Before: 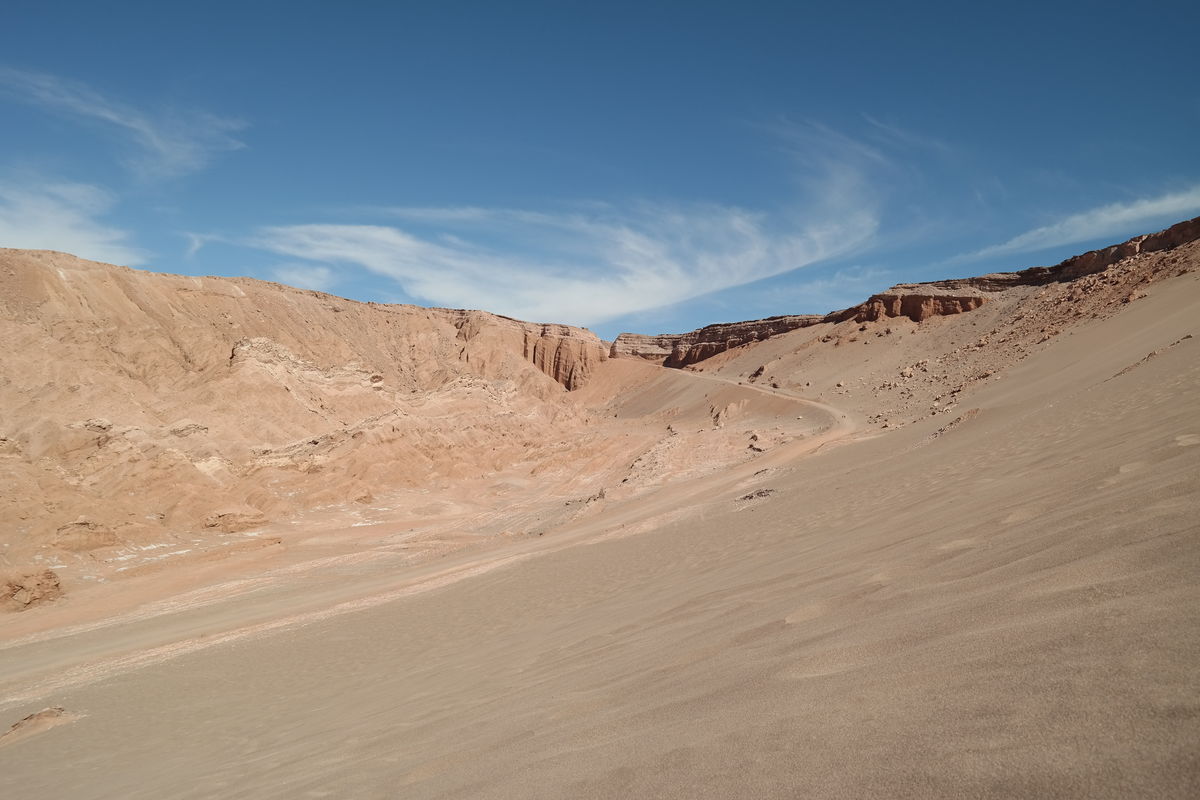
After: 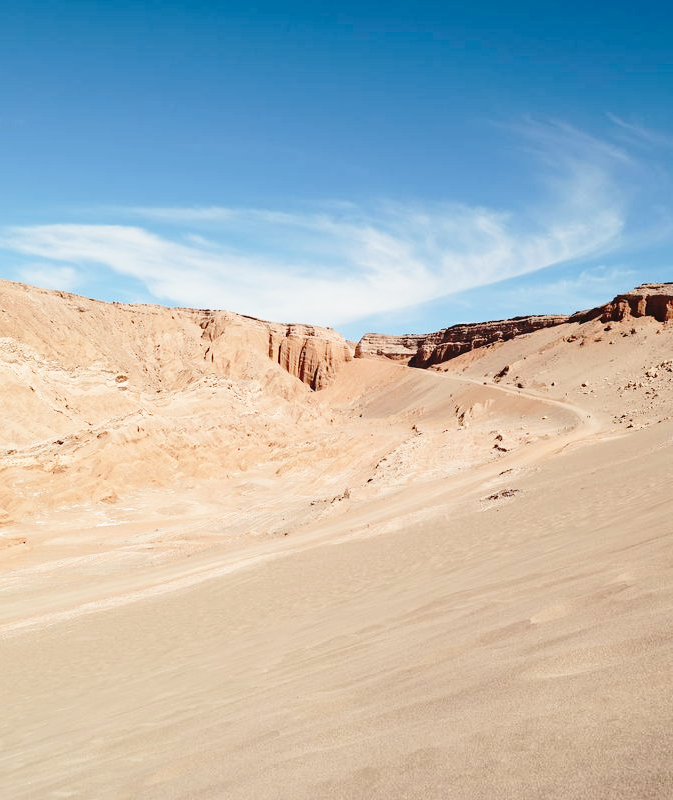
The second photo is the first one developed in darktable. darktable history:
crop: left 21.329%, right 22.518%
base curve: curves: ch0 [(0, 0) (0.04, 0.03) (0.133, 0.232) (0.448, 0.748) (0.843, 0.968) (1, 1)], preserve colors none
